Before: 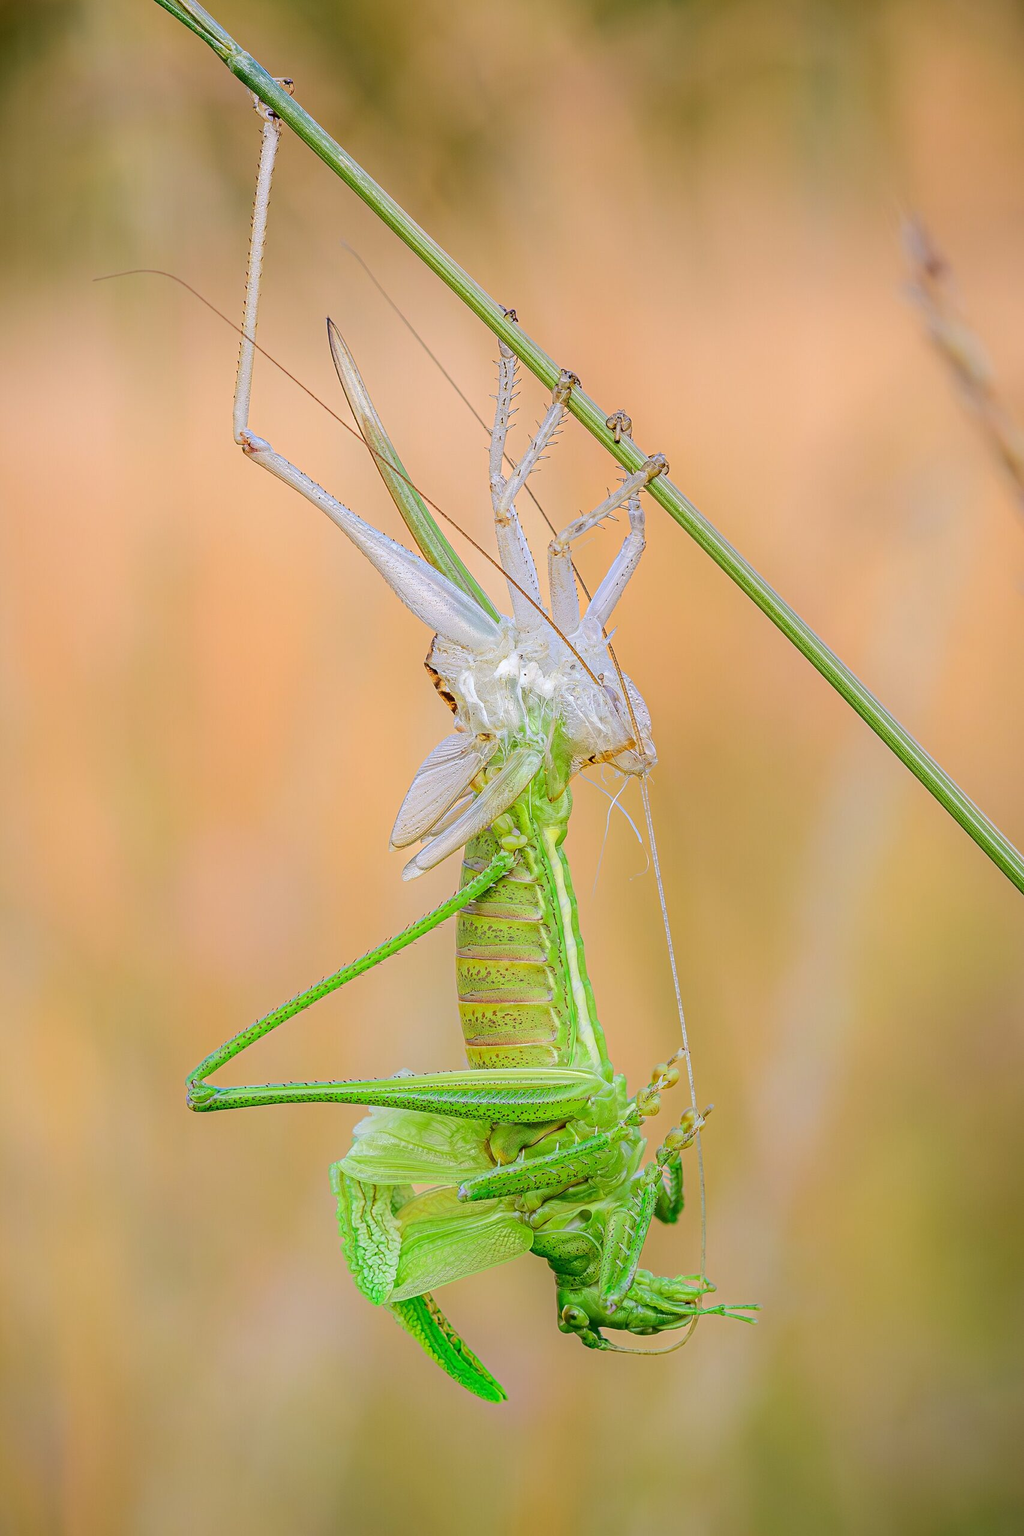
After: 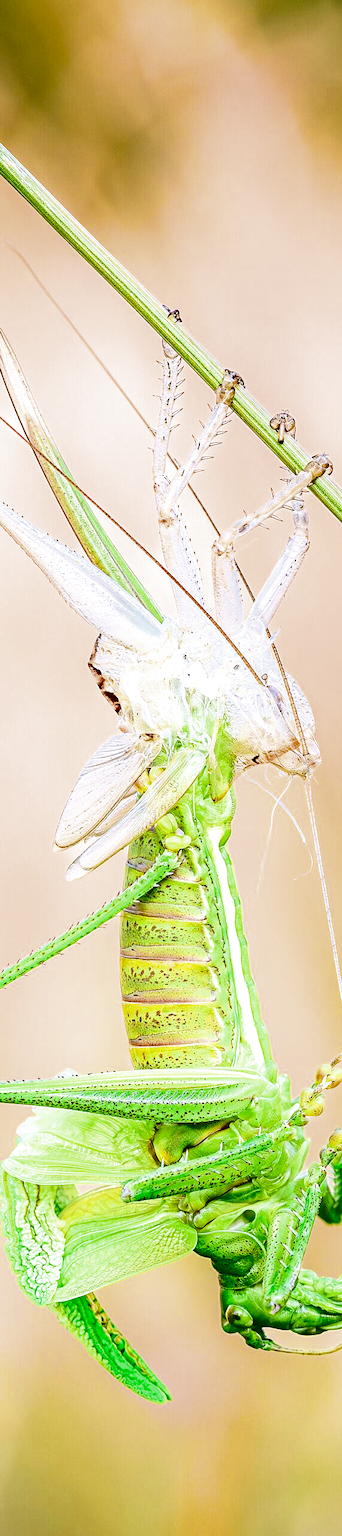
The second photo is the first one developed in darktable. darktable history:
filmic rgb: black relative exposure -11.34 EV, white relative exposure 3.24 EV, hardness 6.73
crop: left 32.915%, right 33.633%
contrast brightness saturation: brightness -0.522
exposure: black level correction 0, exposure 1.521 EV, compensate highlight preservation false
levels: black 0.094%
